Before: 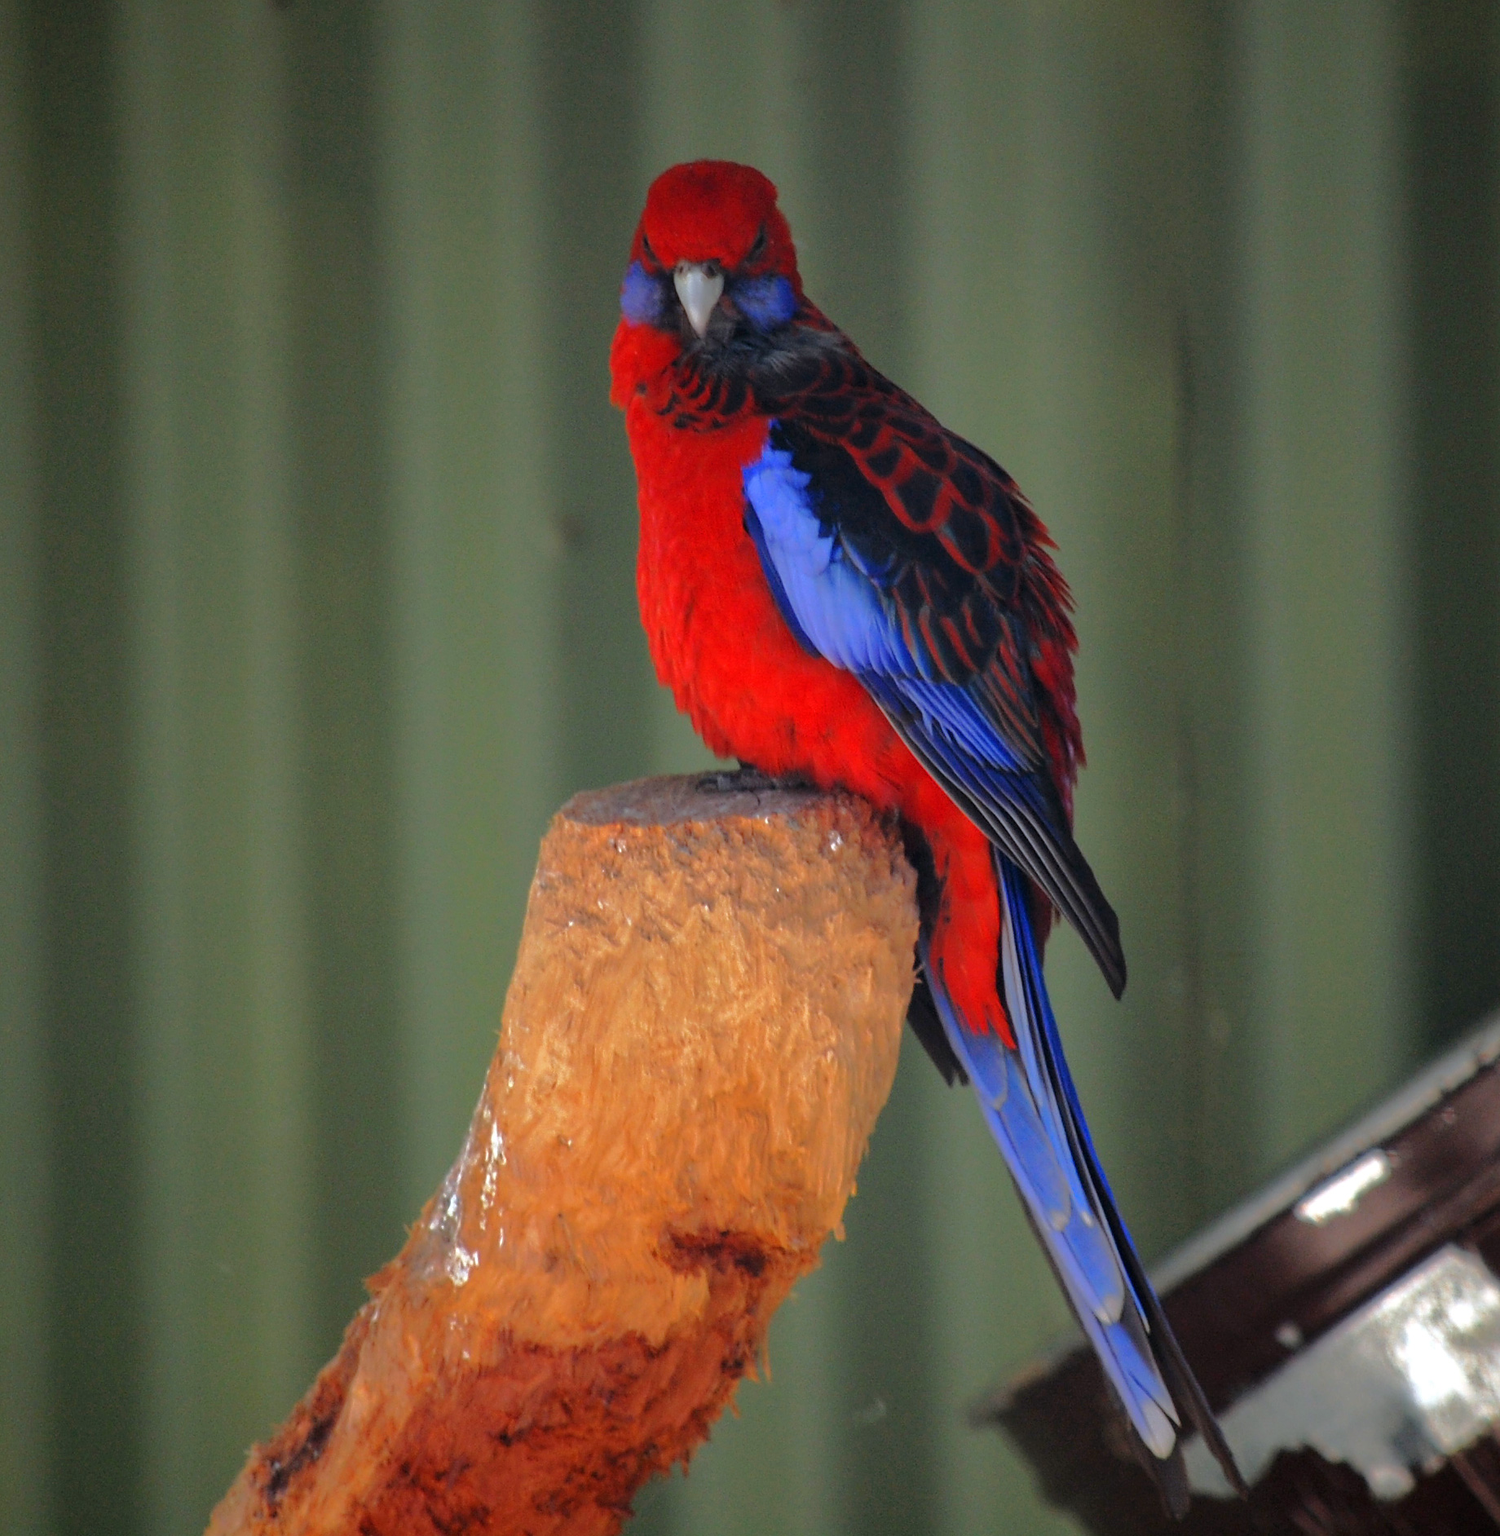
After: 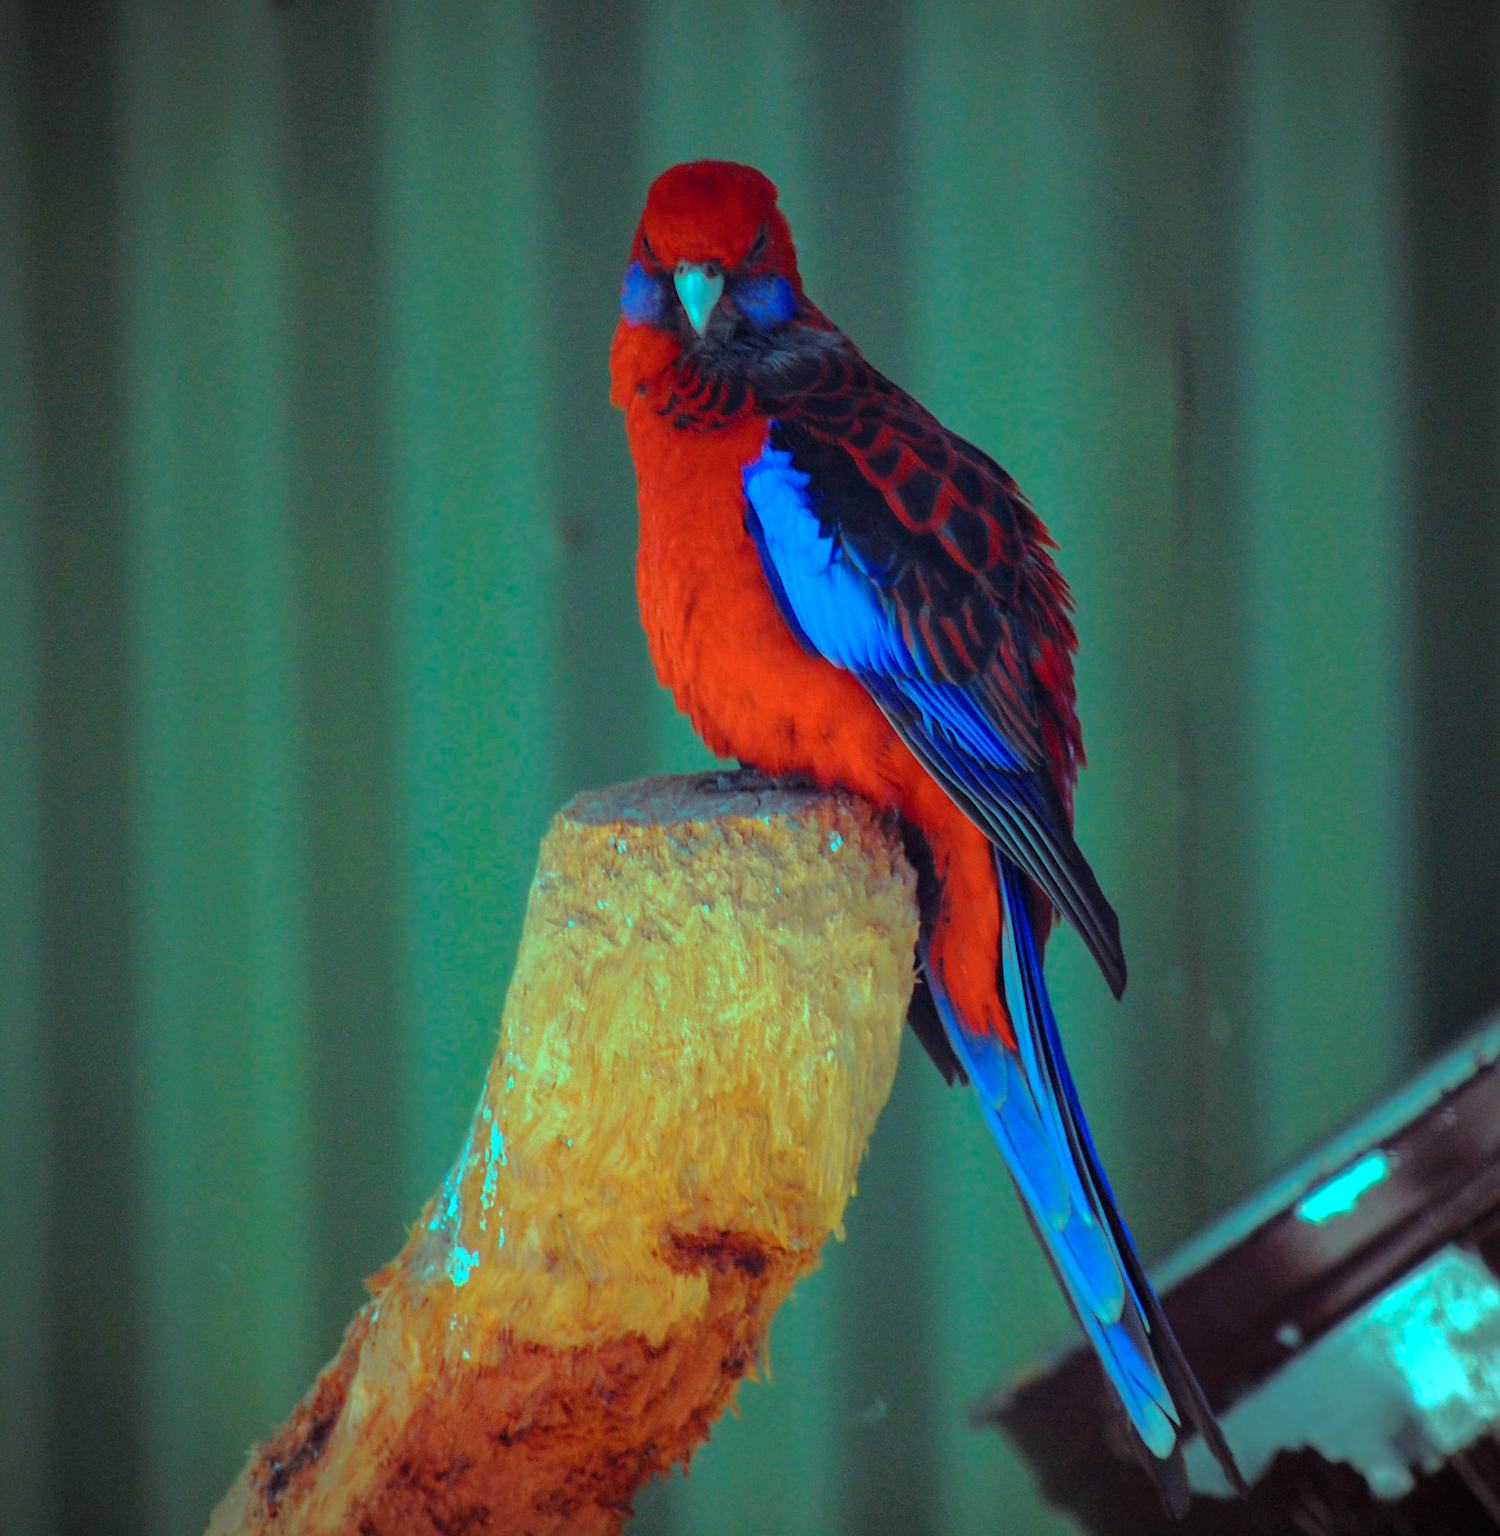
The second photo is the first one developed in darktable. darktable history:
vignetting: fall-off start 91.19%
color balance rgb: shadows lift › luminance 0.49%, shadows lift › chroma 6.83%, shadows lift › hue 300.29°, power › hue 208.98°, highlights gain › luminance 20.24%, highlights gain › chroma 13.17%, highlights gain › hue 173.85°, perceptual saturation grading › global saturation 18.05%
color correction: highlights a* -11.71, highlights b* -15.58
